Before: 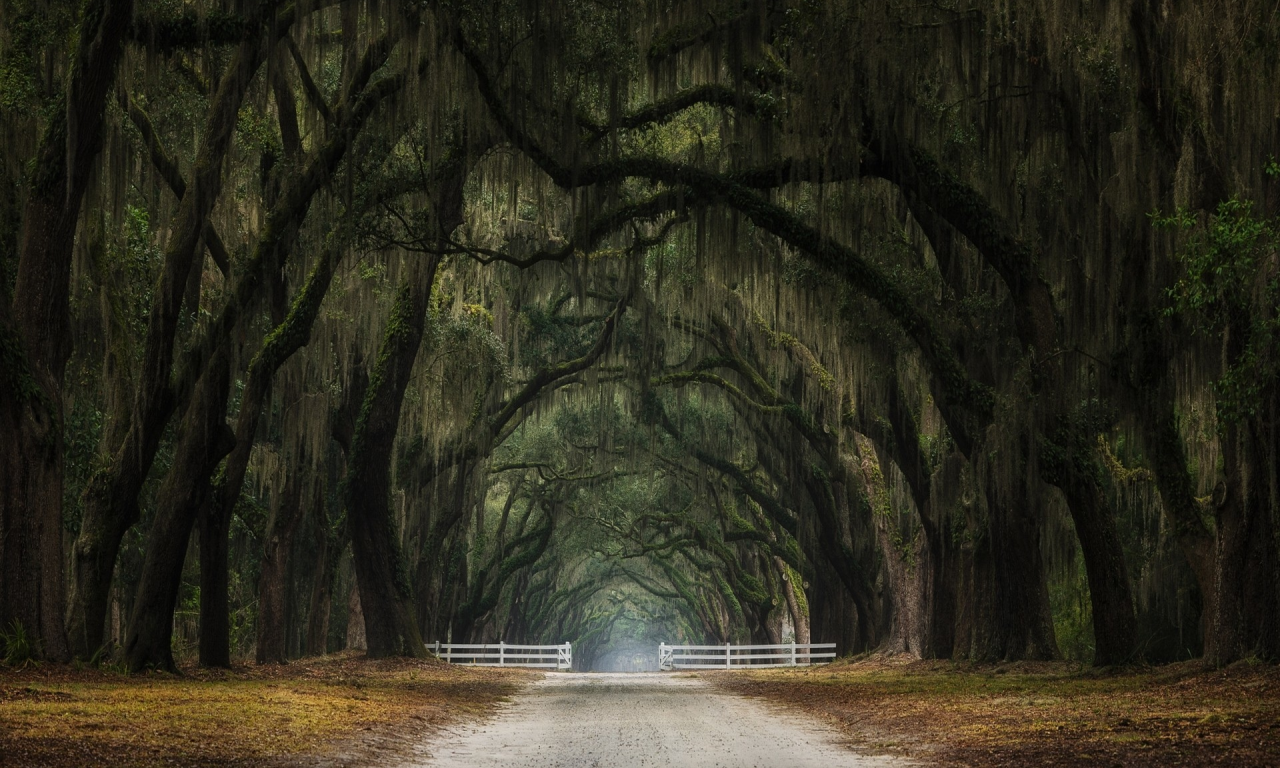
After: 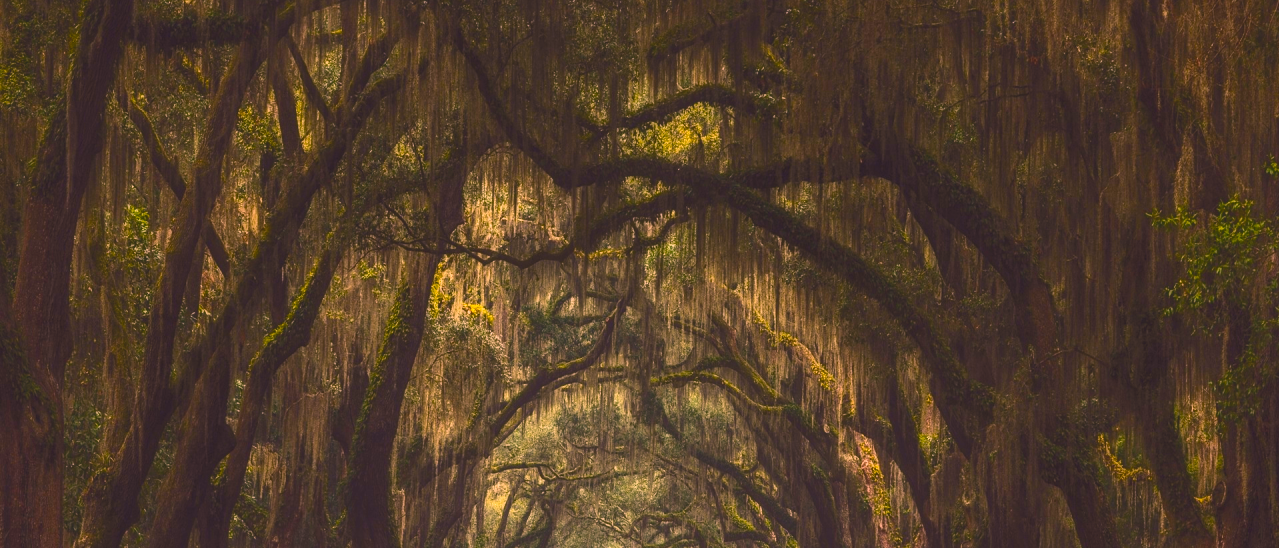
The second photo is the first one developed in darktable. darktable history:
local contrast: on, module defaults
contrast brightness saturation: contrast 0.145, brightness 0.21
color balance rgb: highlights gain › chroma 2.057%, highlights gain › hue 292.14°, linear chroma grading › global chroma 15.133%, perceptual saturation grading › global saturation 25.138%, perceptual brilliance grading › global brilliance 10.978%, contrast -9.679%
color correction: highlights a* 21.99, highlights b* 22.18
tone curve: curves: ch0 [(0, 0.142) (0.384, 0.314) (0.752, 0.711) (0.991, 0.95)]; ch1 [(0.006, 0.129) (0.346, 0.384) (1, 1)]; ch2 [(0.003, 0.057) (0.261, 0.248) (1, 1)], color space Lab, independent channels, preserve colors none
crop: right 0.001%, bottom 28.635%
base curve: curves: ch0 [(0, 0) (0.088, 0.125) (0.176, 0.251) (0.354, 0.501) (0.613, 0.749) (1, 0.877)], preserve colors none
